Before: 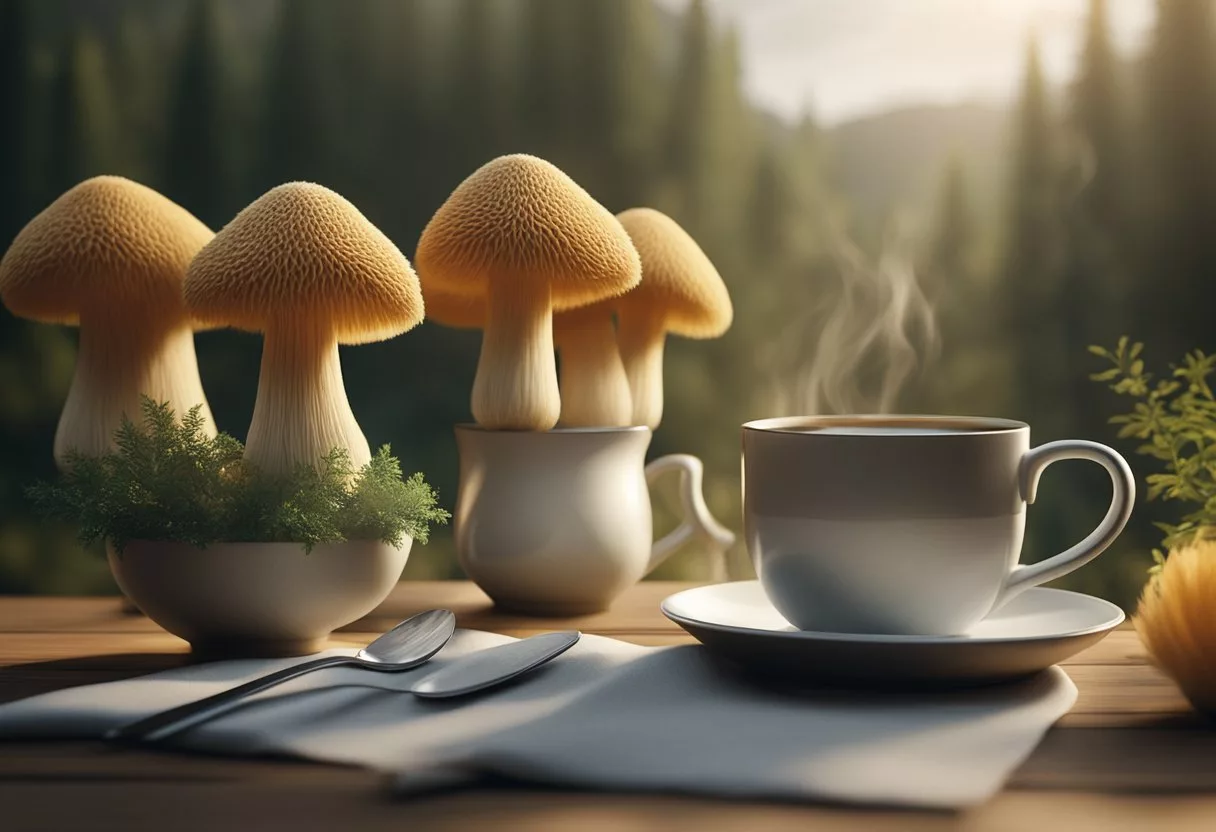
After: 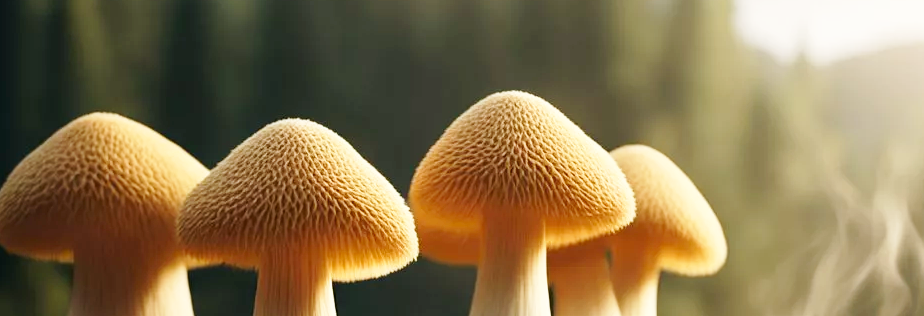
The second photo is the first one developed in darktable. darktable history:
base curve: curves: ch0 [(0, 0) (0.005, 0.002) (0.15, 0.3) (0.4, 0.7) (0.75, 0.95) (1, 1)], preserve colors none
crop: left 0.56%, top 7.627%, right 23.445%, bottom 54.28%
